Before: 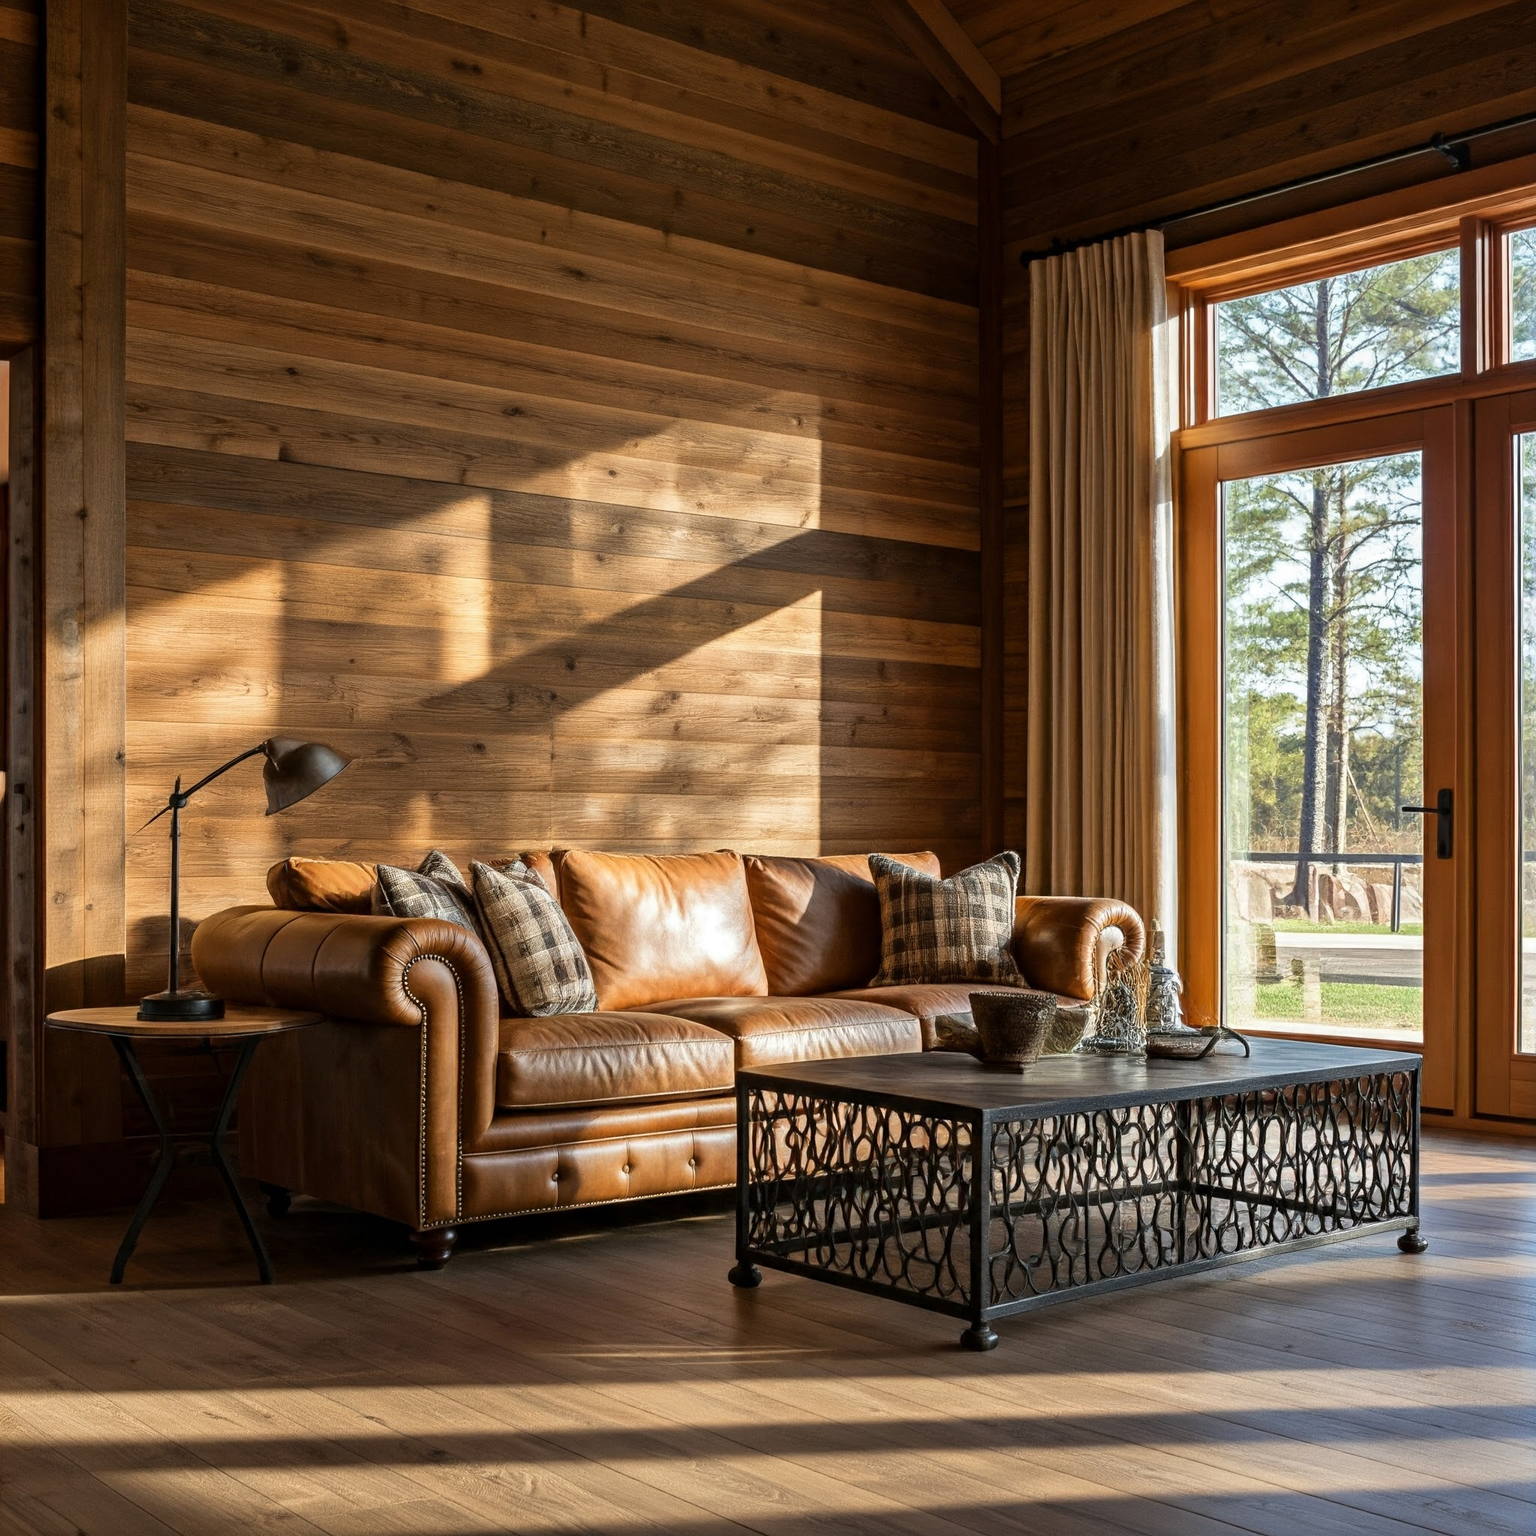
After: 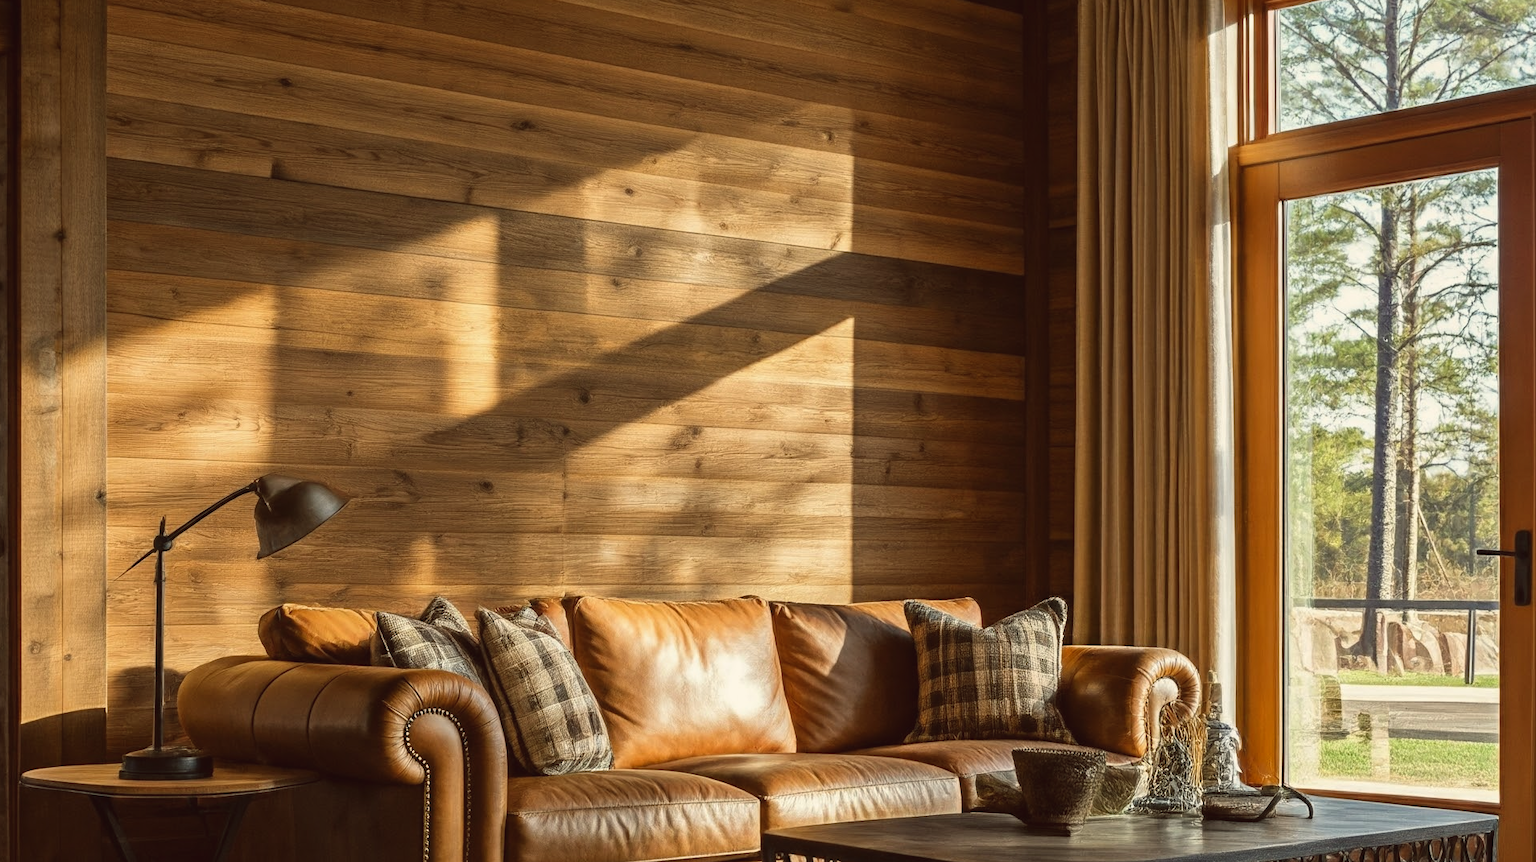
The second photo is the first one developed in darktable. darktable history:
crop: left 1.744%, top 19.225%, right 5.069%, bottom 28.357%
color balance: lift [1.005, 1.002, 0.998, 0.998], gamma [1, 1.021, 1.02, 0.979], gain [0.923, 1.066, 1.056, 0.934]
